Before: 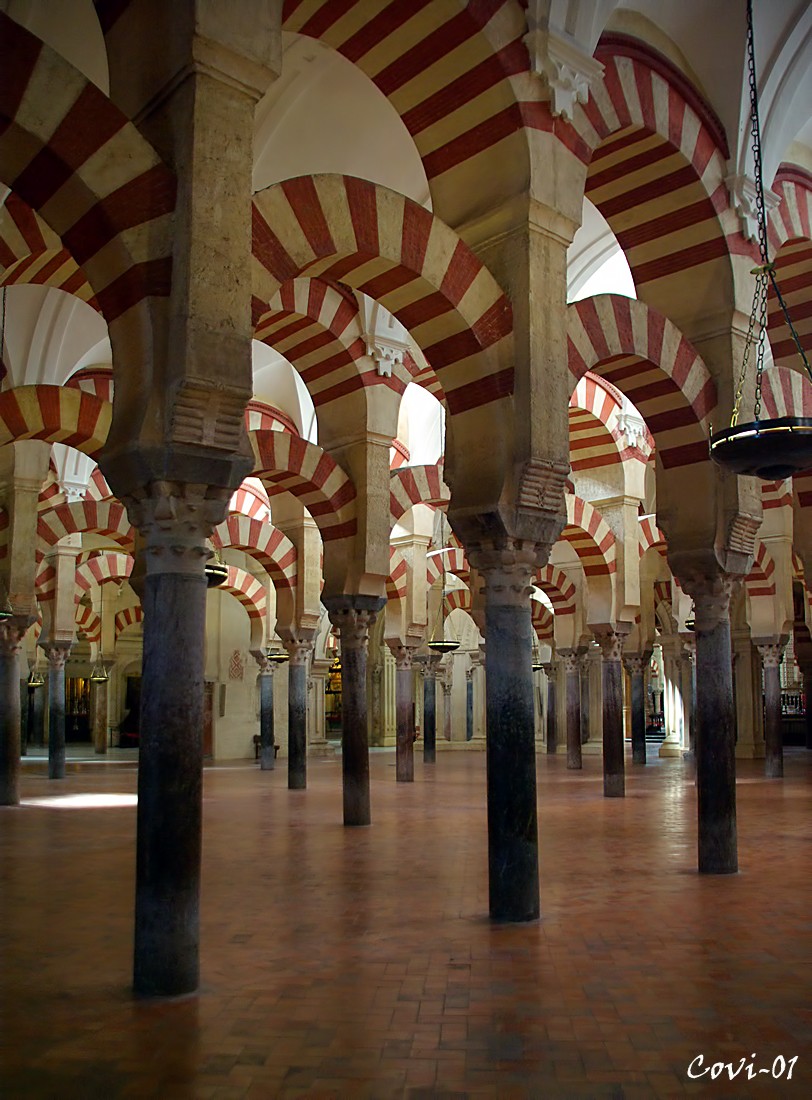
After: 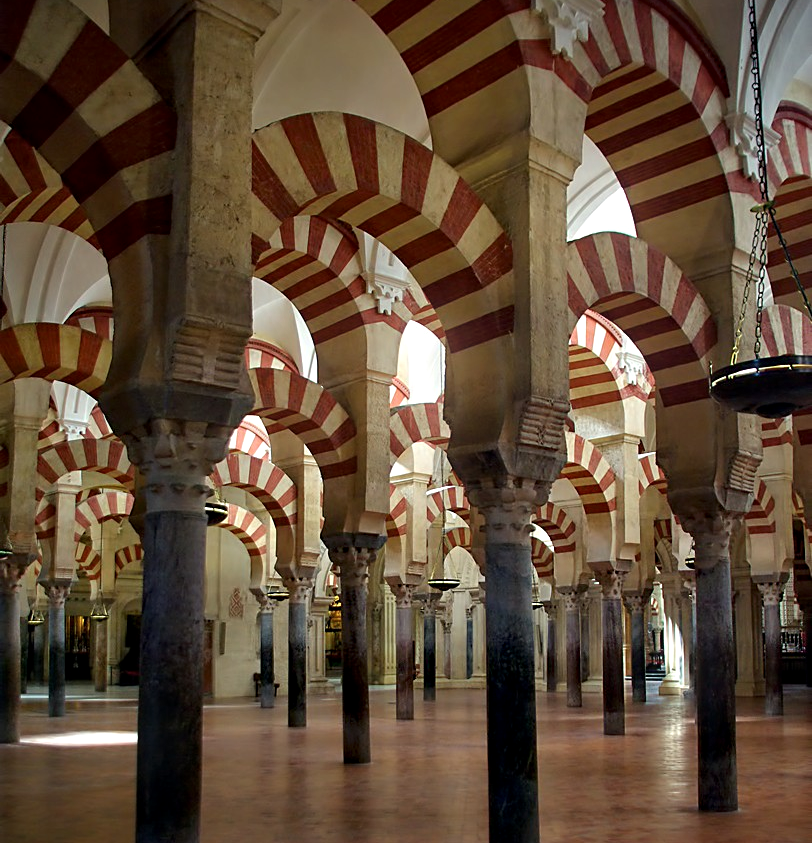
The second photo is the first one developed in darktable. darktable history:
exposure: black level correction 0, compensate exposure bias true, compensate highlight preservation false
bloom: size 9%, threshold 100%, strength 7%
contrast equalizer: y [[0.531, 0.548, 0.559, 0.557, 0.544, 0.527], [0.5 ×6], [0.5 ×6], [0 ×6], [0 ×6]]
crop: top 5.667%, bottom 17.637%
